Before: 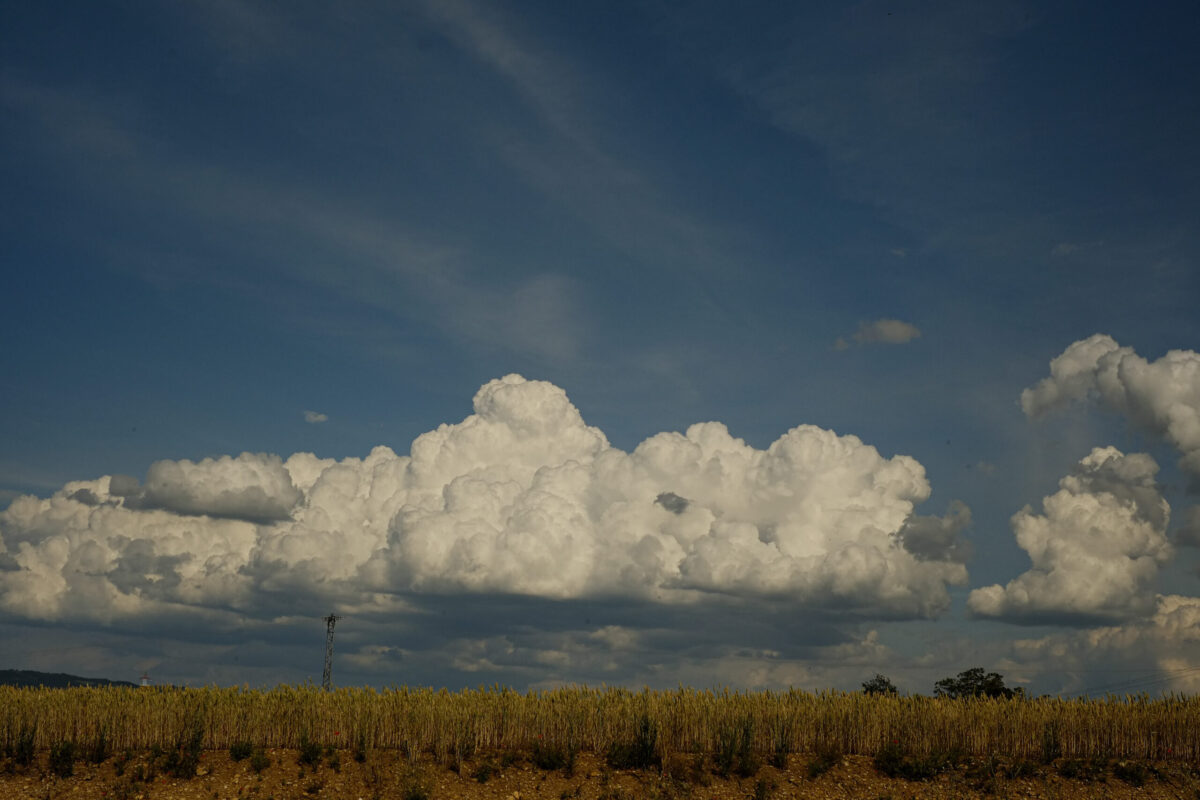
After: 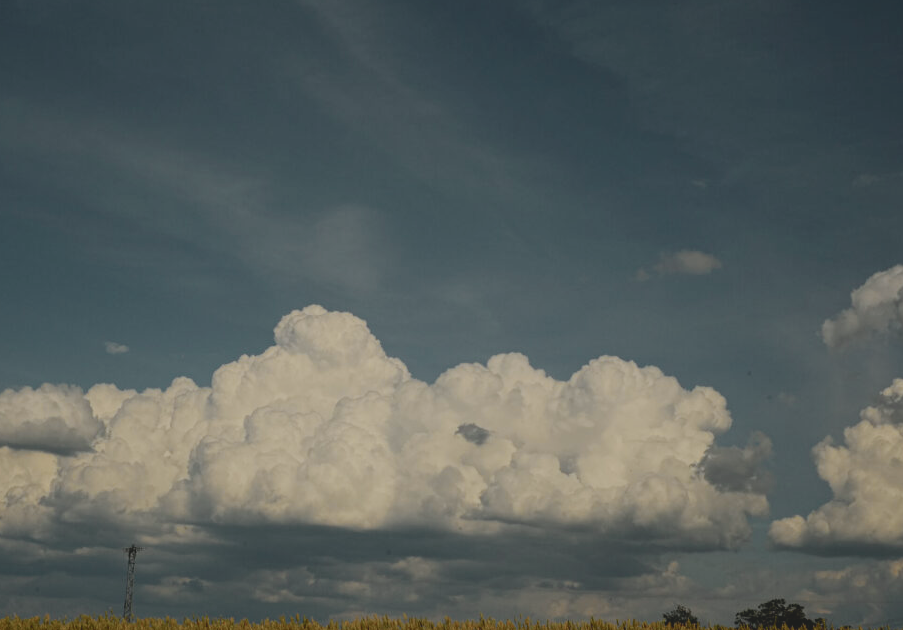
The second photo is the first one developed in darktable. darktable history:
tone curve: curves: ch0 [(0, 0.018) (0.036, 0.038) (0.15, 0.131) (0.27, 0.247) (0.545, 0.561) (0.761, 0.761) (1, 0.919)]; ch1 [(0, 0) (0.179, 0.173) (0.322, 0.32) (0.429, 0.431) (0.502, 0.5) (0.519, 0.522) (0.562, 0.588) (0.625, 0.67) (0.711, 0.745) (1, 1)]; ch2 [(0, 0) (0.29, 0.295) (0.404, 0.436) (0.497, 0.499) (0.521, 0.523) (0.561, 0.605) (0.657, 0.655) (0.712, 0.764) (1, 1)], color space Lab, independent channels, preserve colors none
crop: left 16.615%, top 8.677%, right 8.124%, bottom 12.528%
contrast brightness saturation: contrast -0.24, saturation -0.441
